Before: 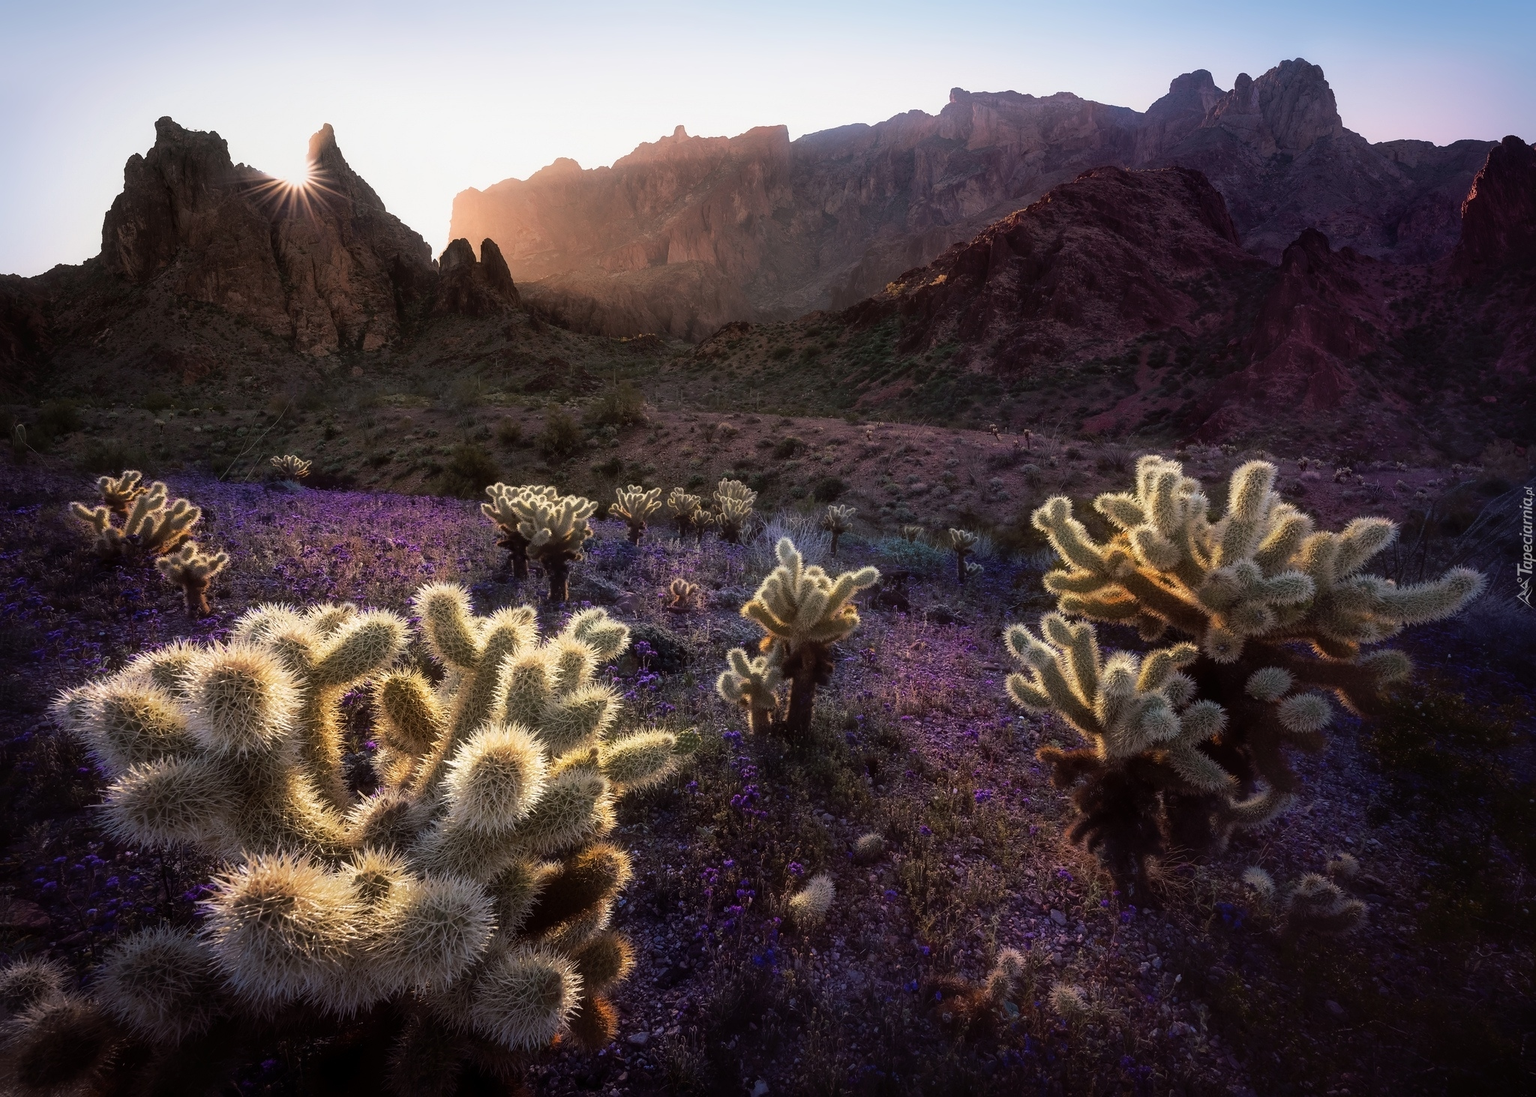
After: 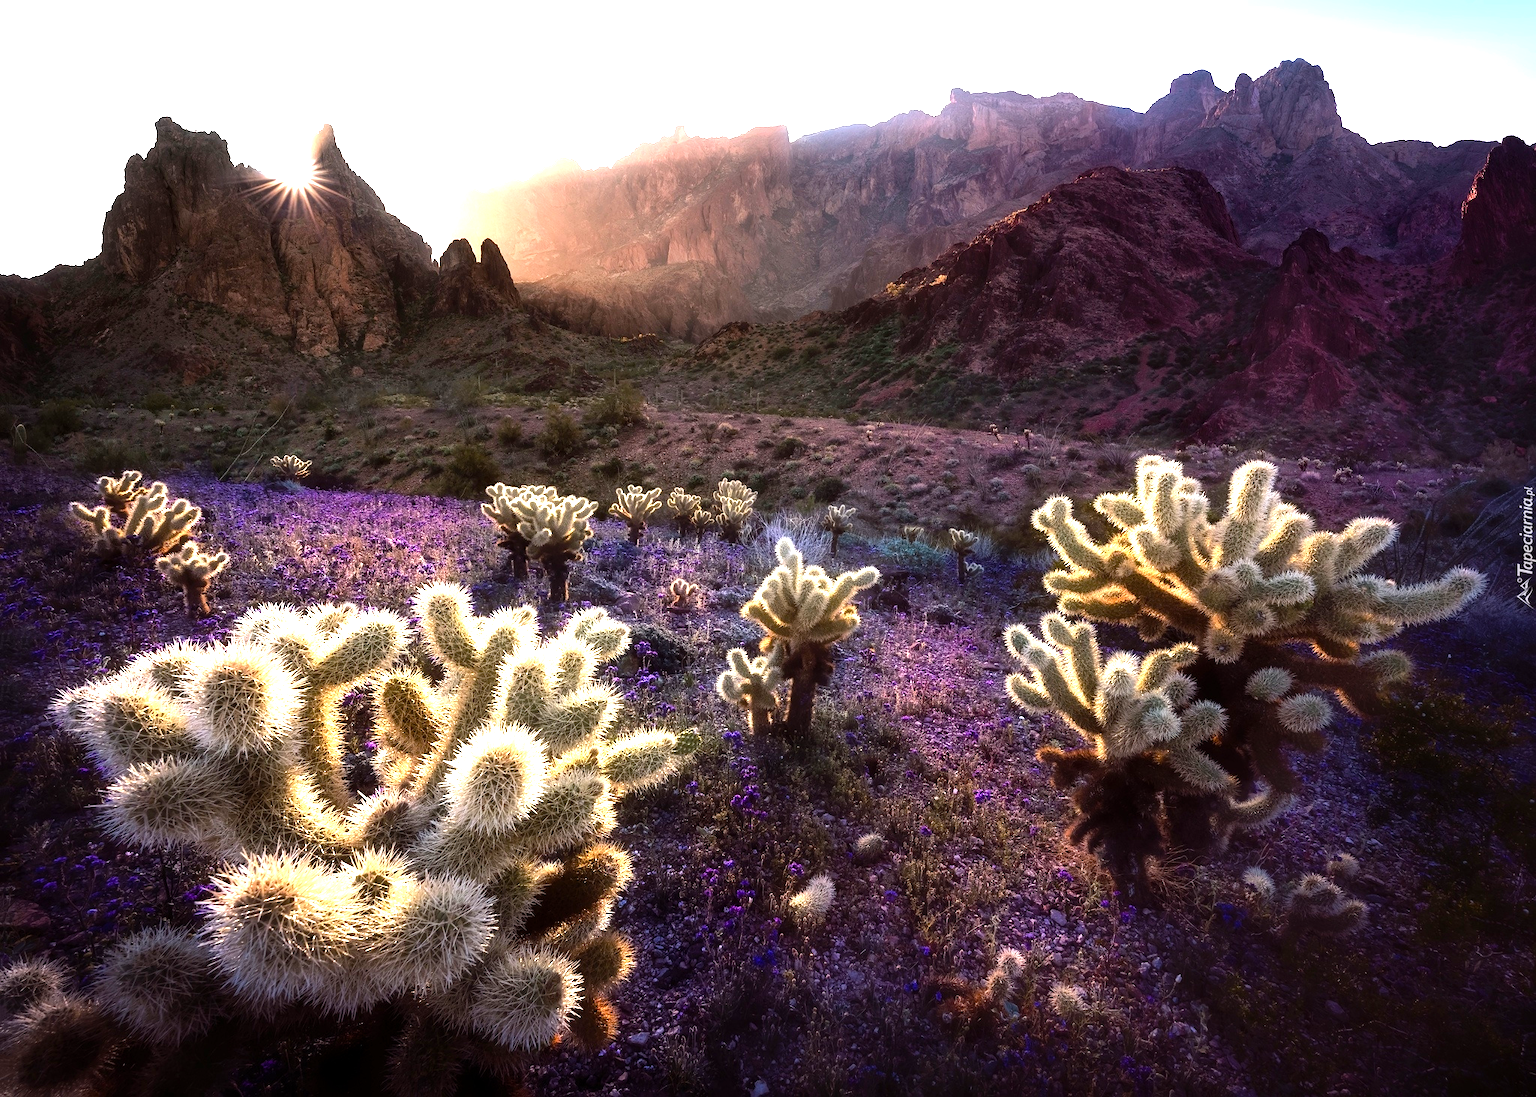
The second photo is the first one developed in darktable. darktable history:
exposure: exposure 1.15 EV, compensate highlight preservation false
color balance rgb: shadows lift › luminance -20%, power › hue 72.24°, highlights gain › luminance 15%, global offset › hue 171.6°, perceptual saturation grading › highlights -15%, perceptual saturation grading › shadows 25%, global vibrance 30%, contrast 10%
